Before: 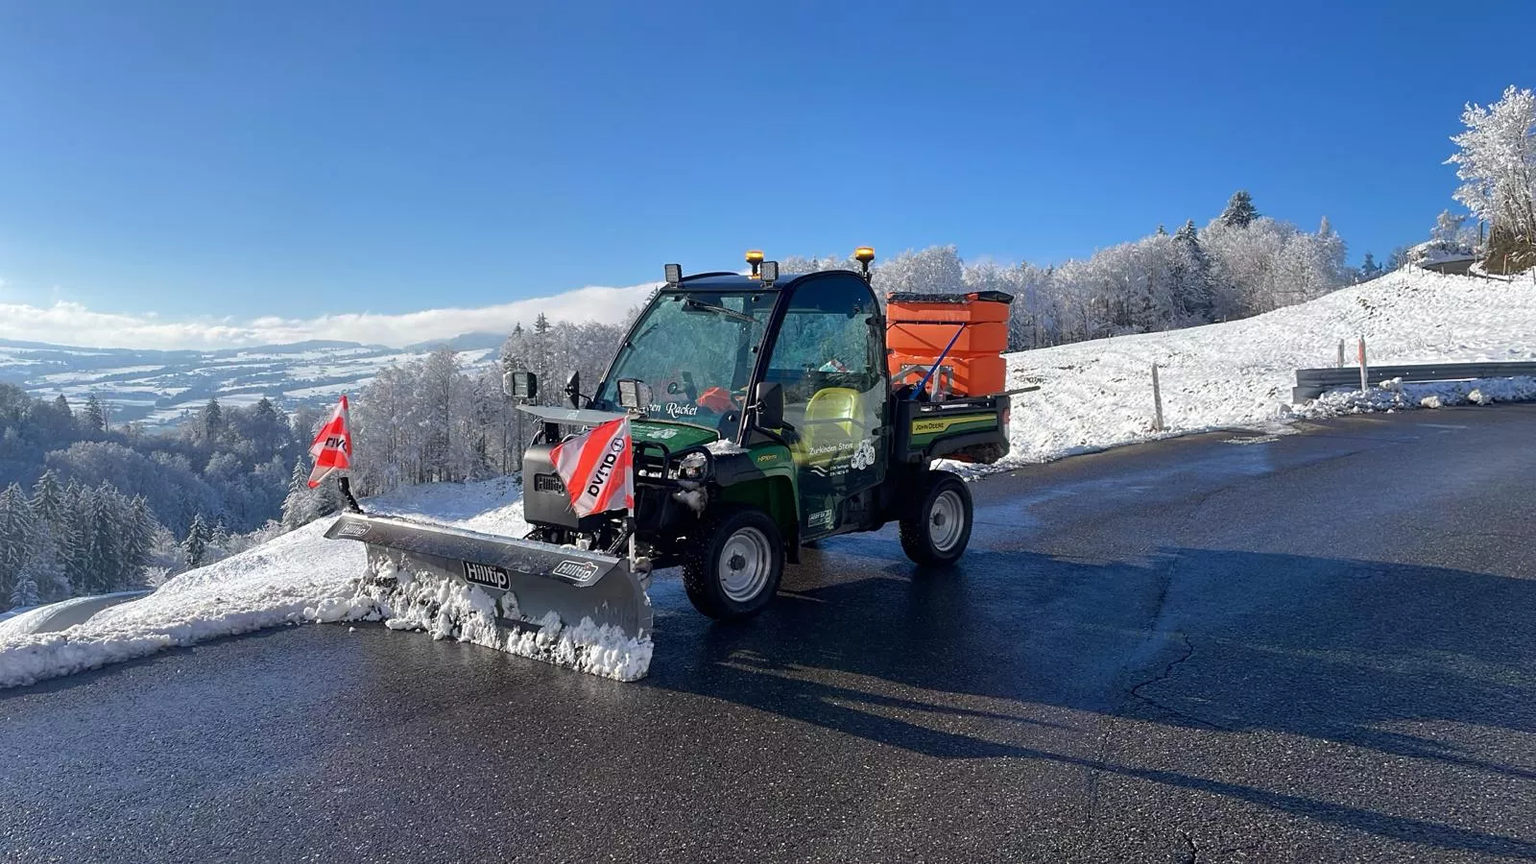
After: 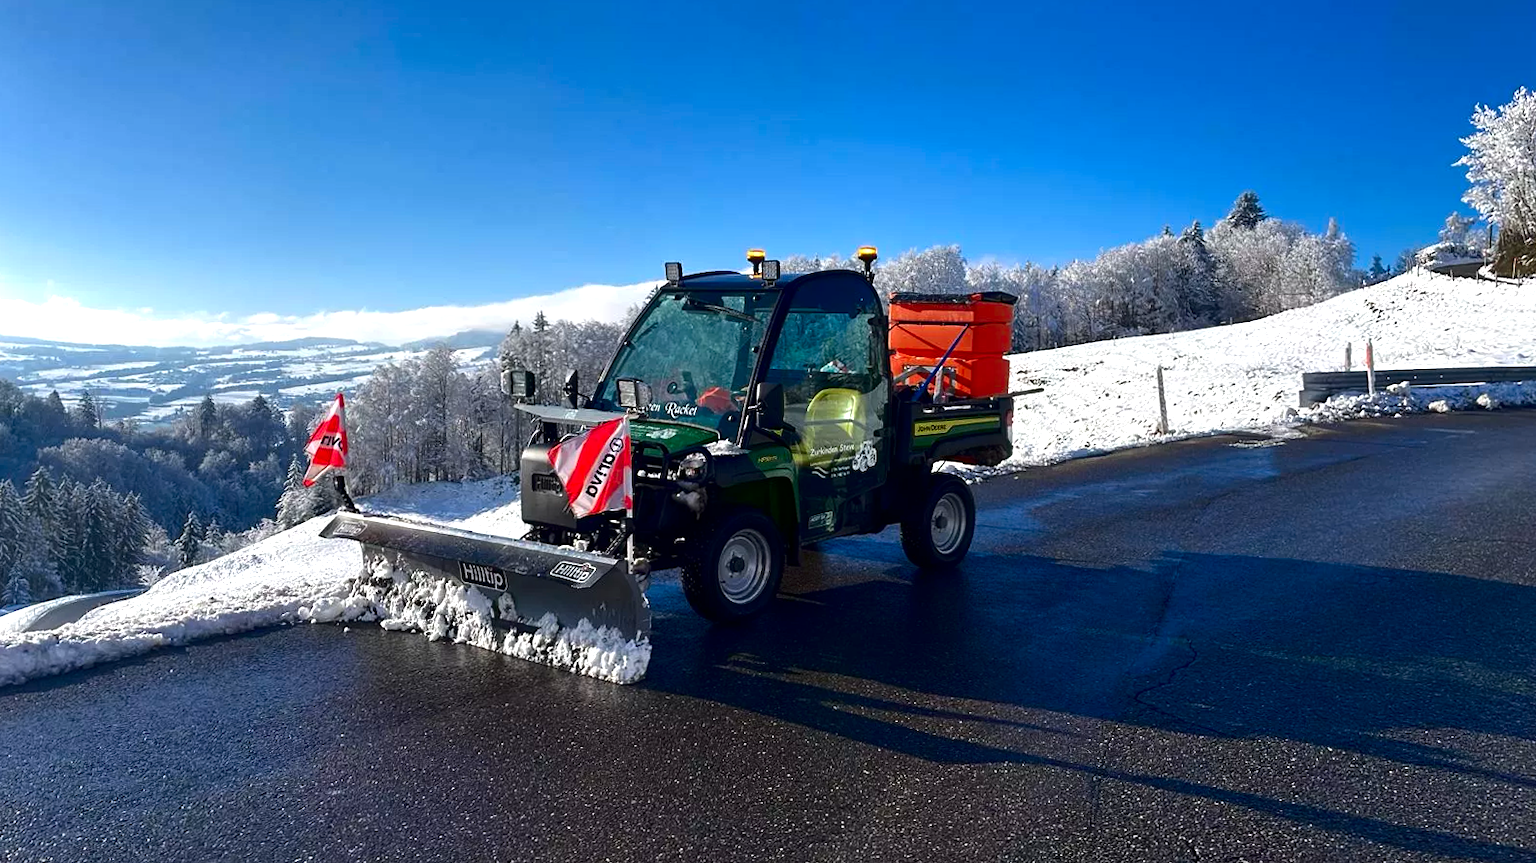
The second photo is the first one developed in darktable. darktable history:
contrast brightness saturation: contrast 0.104, brightness -0.271, saturation 0.15
exposure: black level correction 0, exposure 0.499 EV, compensate highlight preservation false
crop and rotate: angle -0.342°
